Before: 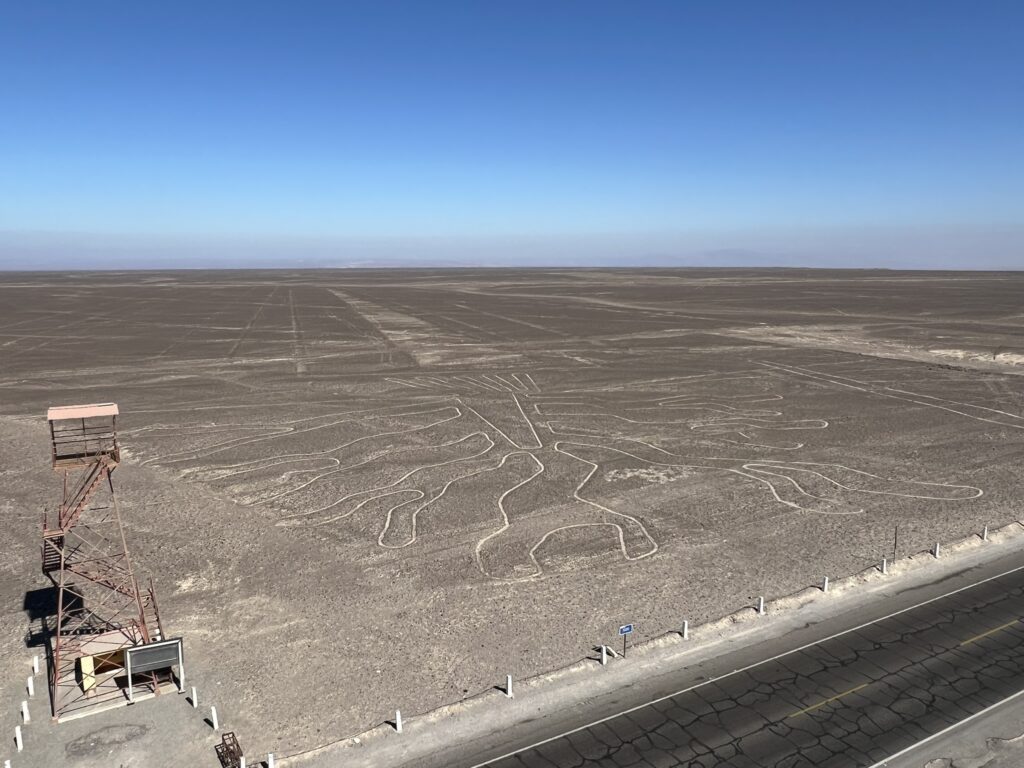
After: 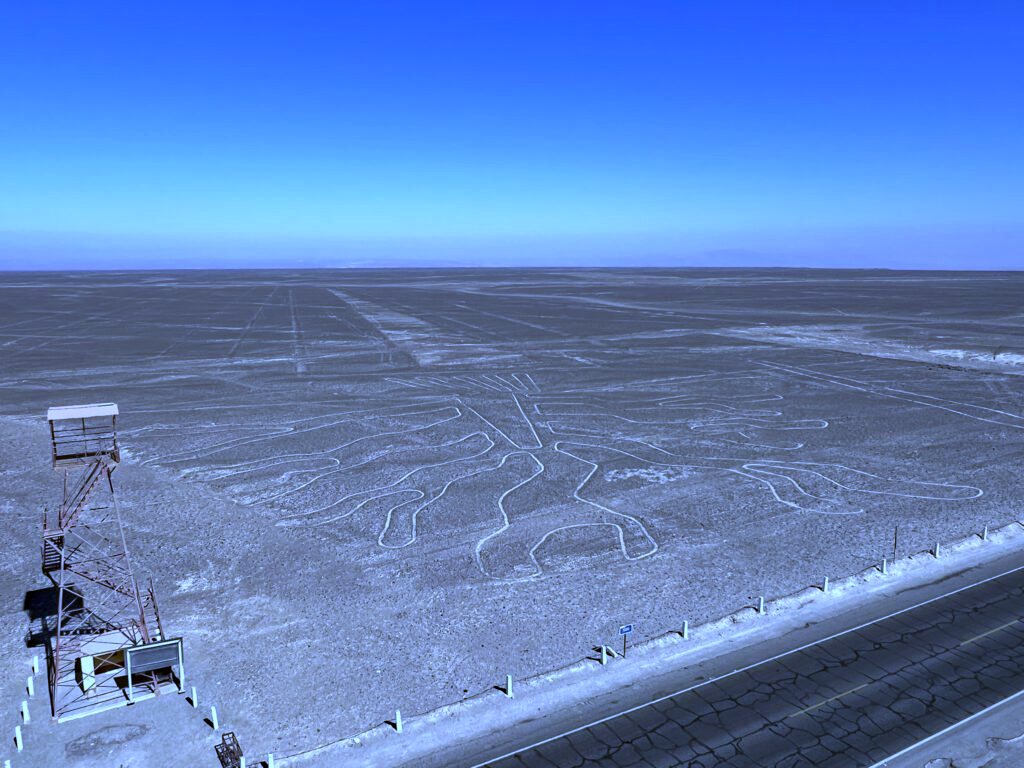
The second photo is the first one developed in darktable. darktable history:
haze removal: strength 0.29, distance 0.25, compatibility mode true, adaptive false
white balance: red 0.766, blue 1.537
